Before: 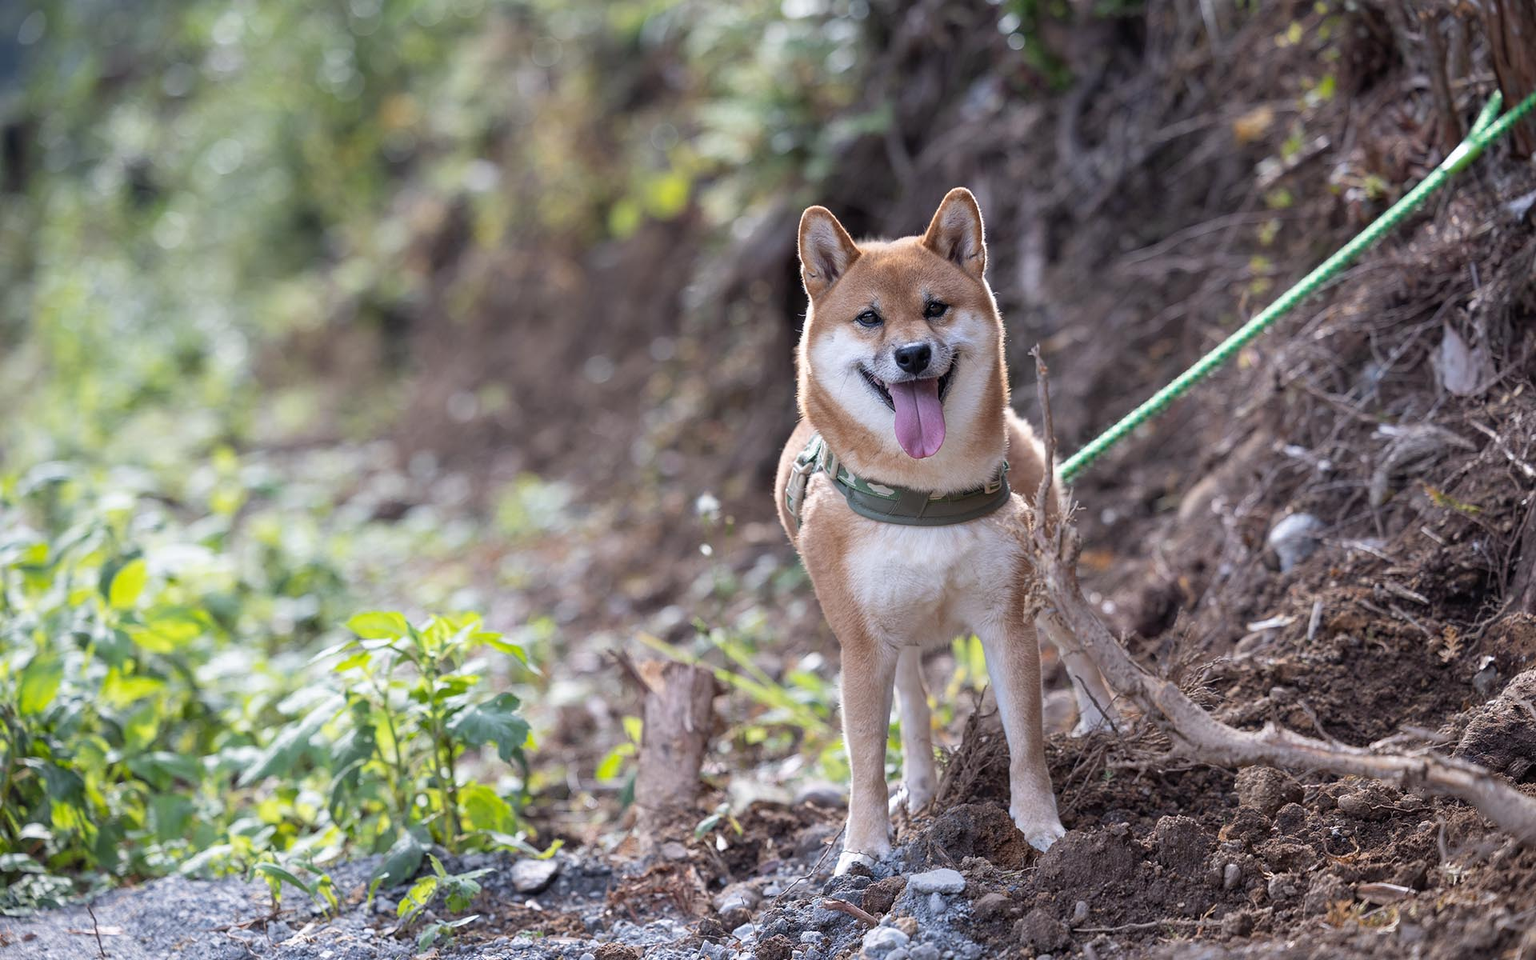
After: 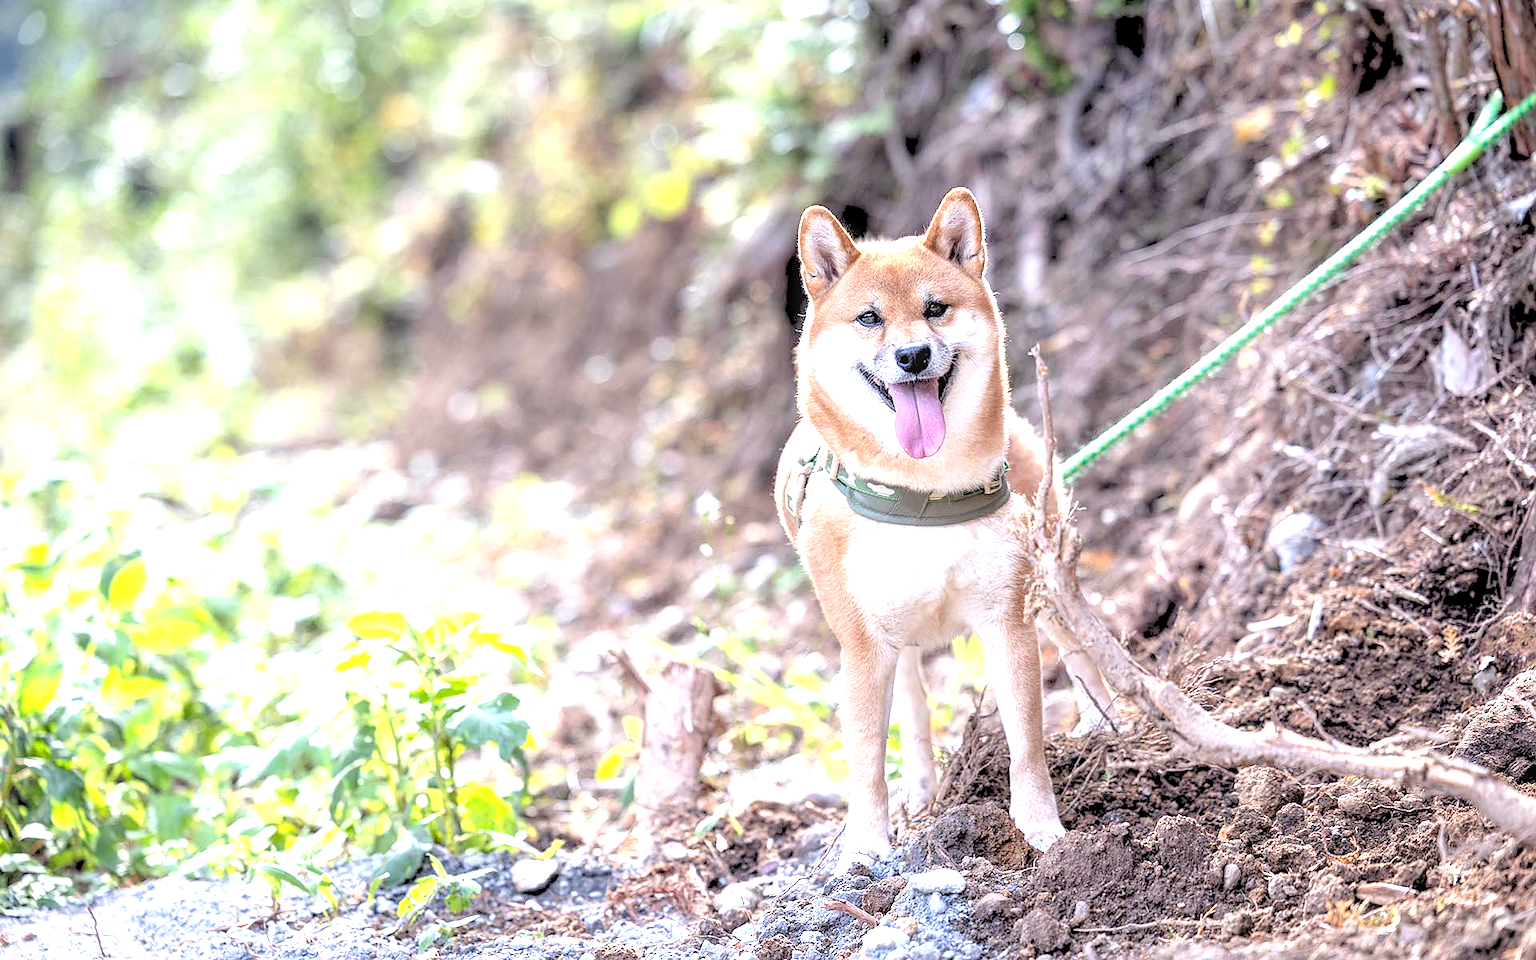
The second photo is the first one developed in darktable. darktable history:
local contrast: detail 130%
rgb levels: levels [[0.027, 0.429, 0.996], [0, 0.5, 1], [0, 0.5, 1]]
exposure: black level correction 0, exposure 1.388 EV, compensate exposure bias true, compensate highlight preservation false
sharpen: radius 1
